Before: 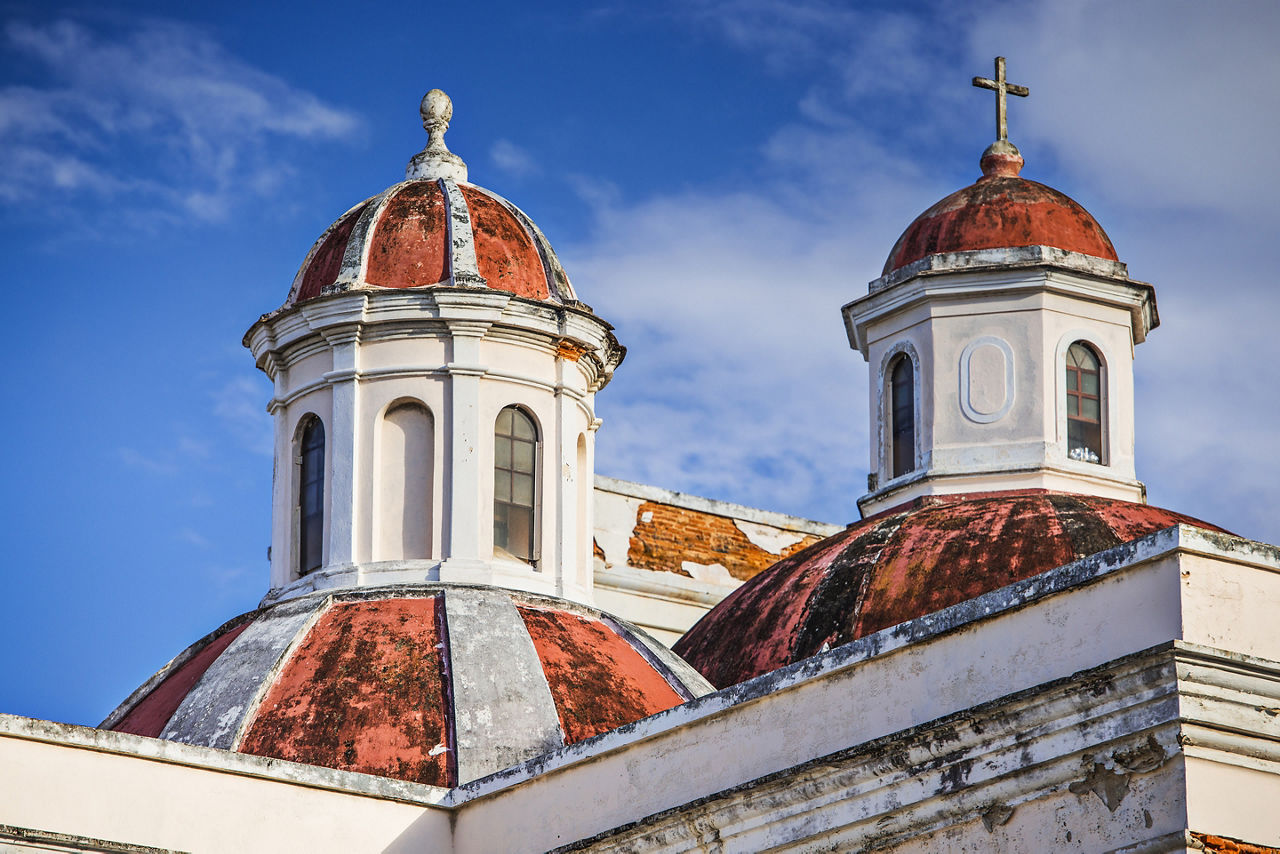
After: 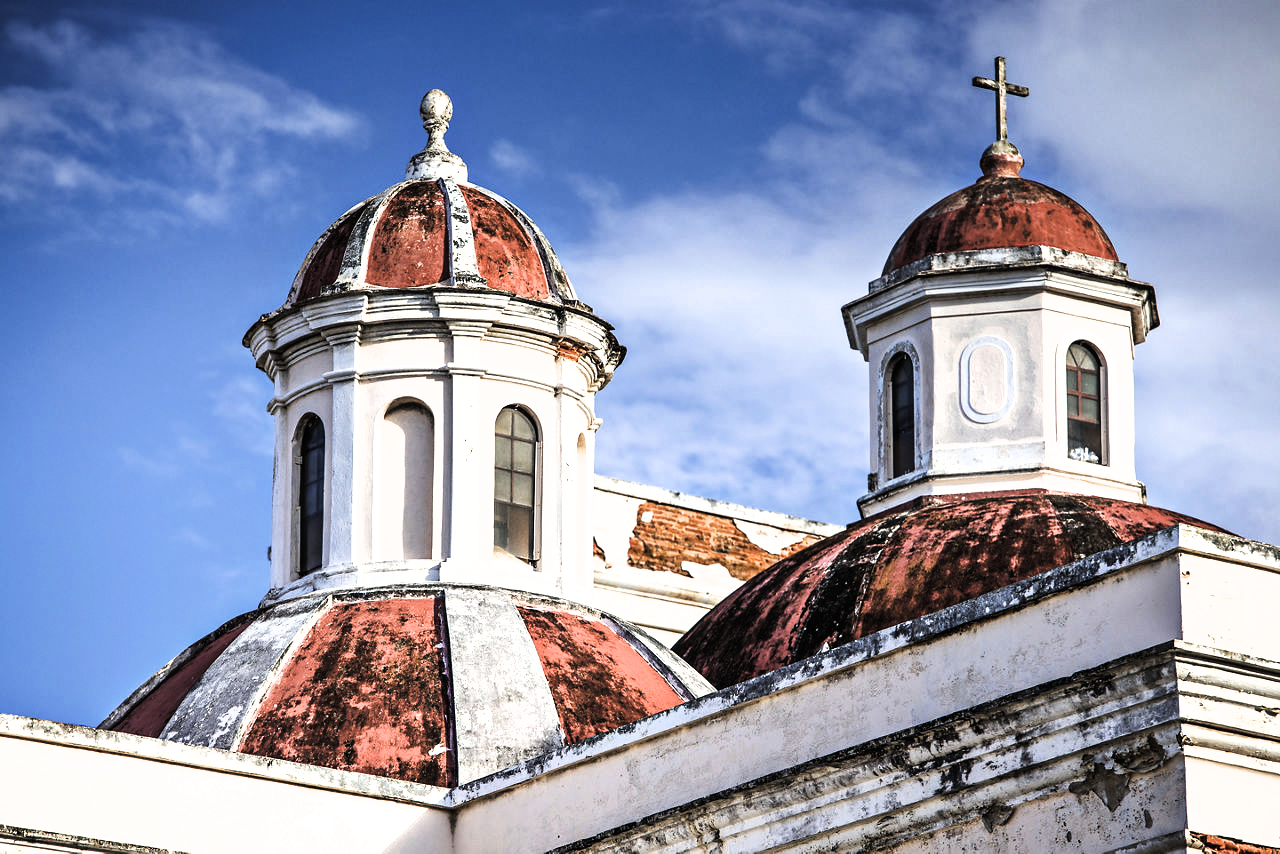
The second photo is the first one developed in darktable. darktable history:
exposure: black level correction -0.016, compensate highlight preservation false
filmic rgb: black relative exposure -8.21 EV, white relative exposure 2.25 EV, hardness 7.19, latitude 86.33%, contrast 1.709, highlights saturation mix -4.03%, shadows ↔ highlights balance -1.96%
